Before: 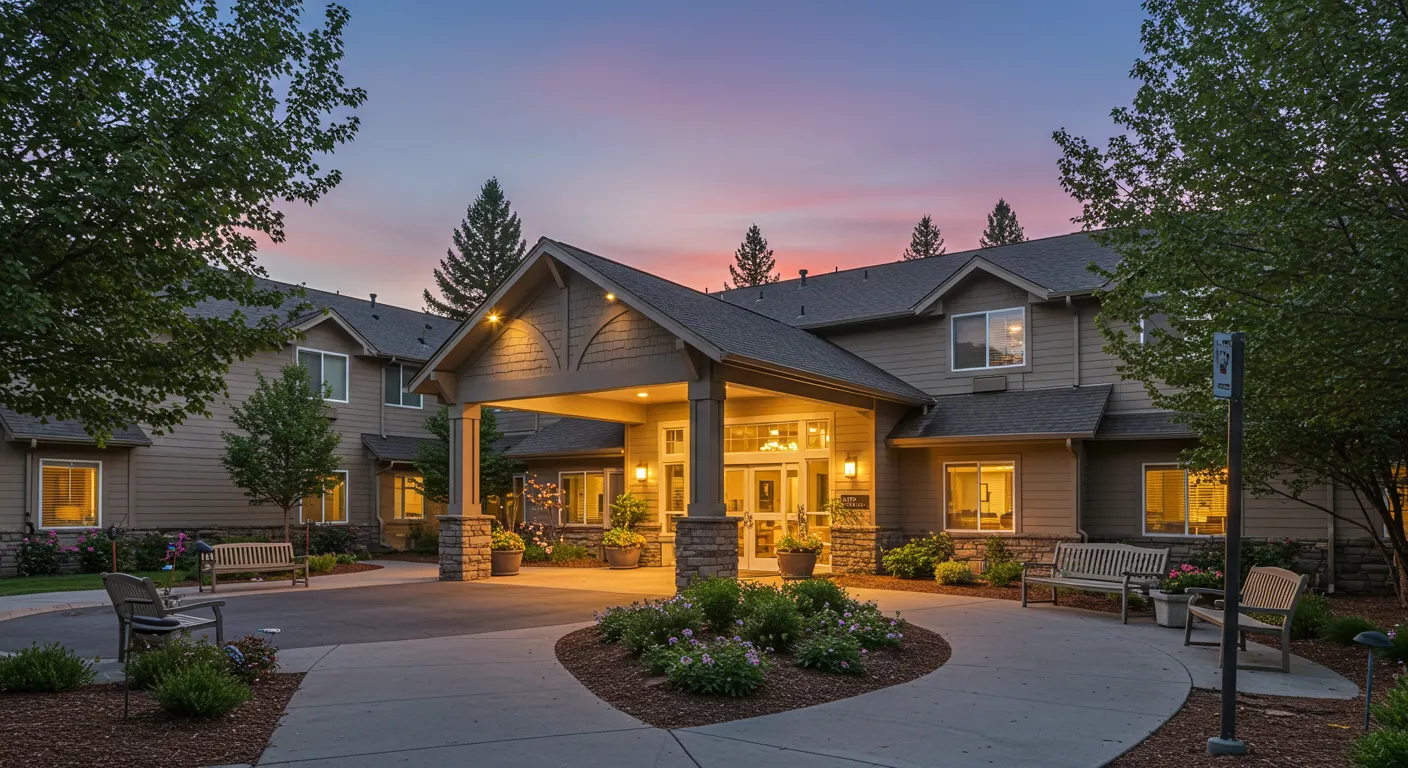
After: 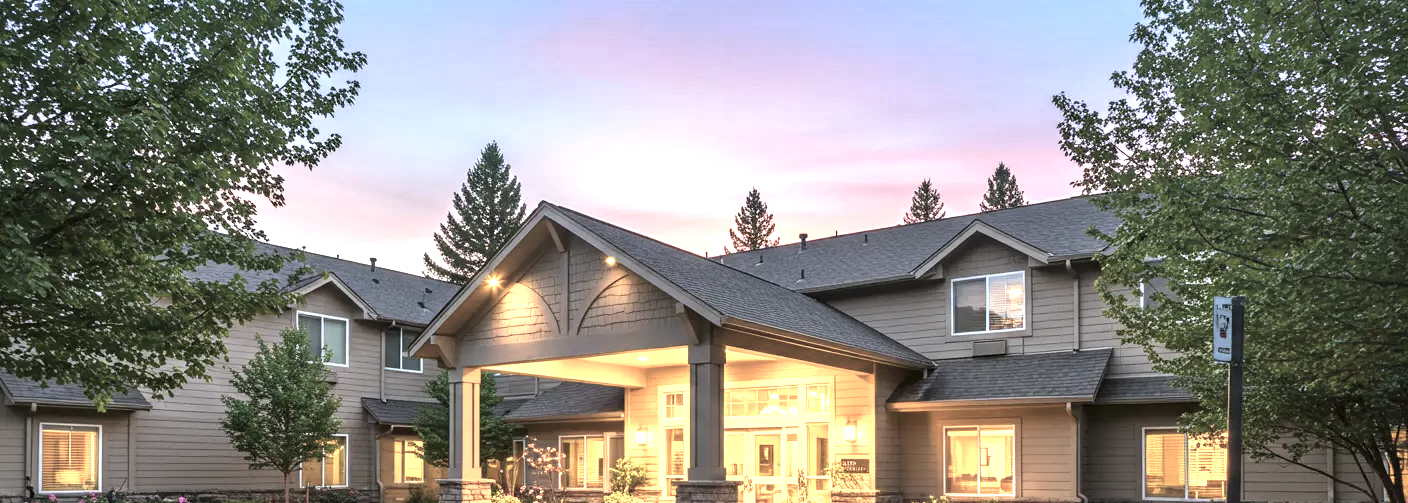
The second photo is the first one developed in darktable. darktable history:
crop and rotate: top 4.764%, bottom 29.644%
color balance rgb: perceptual saturation grading › global saturation -27.651%, perceptual brilliance grading › global brilliance 12.554%, saturation formula JzAzBz (2021)
local contrast: mode bilateral grid, contrast 20, coarseness 51, detail 131%, midtone range 0.2
exposure: black level correction 0, exposure 1 EV, compensate exposure bias true, compensate highlight preservation false
